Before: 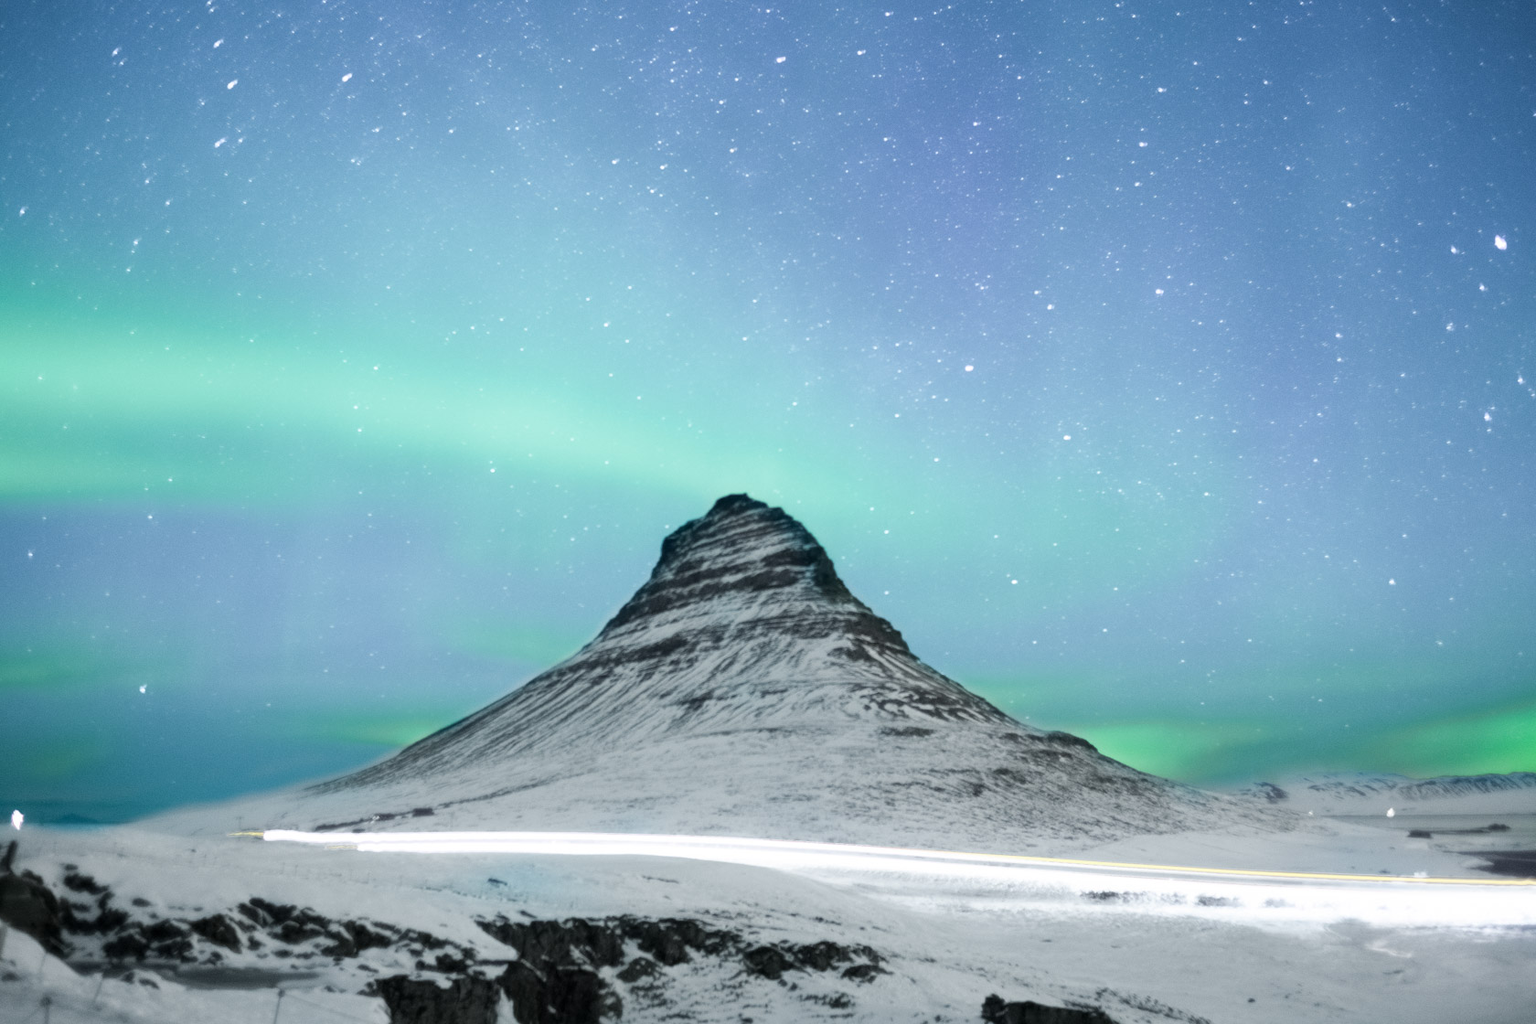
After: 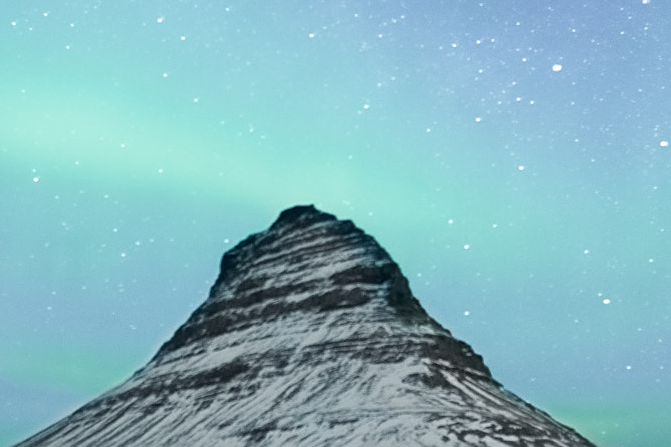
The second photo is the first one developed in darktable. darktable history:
sharpen: on, module defaults
crop: left 30%, top 30%, right 30%, bottom 30%
